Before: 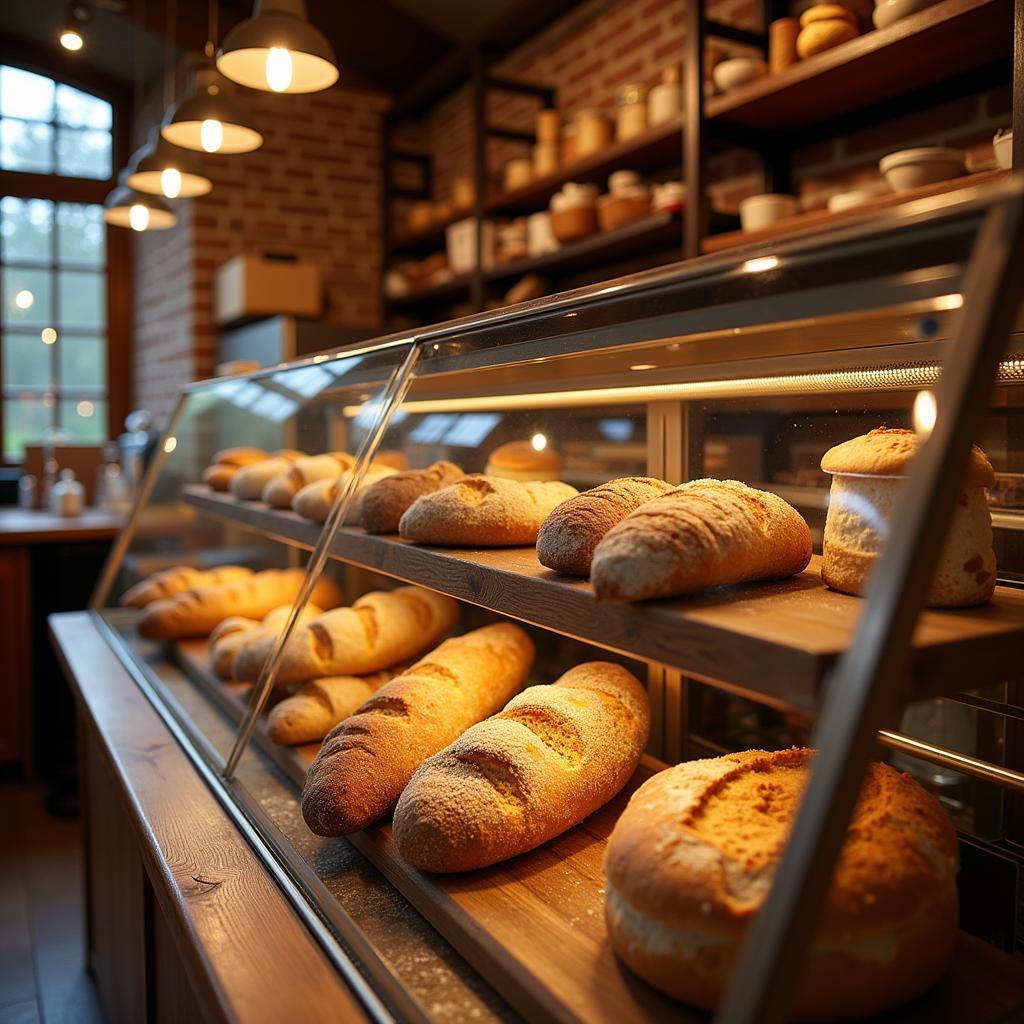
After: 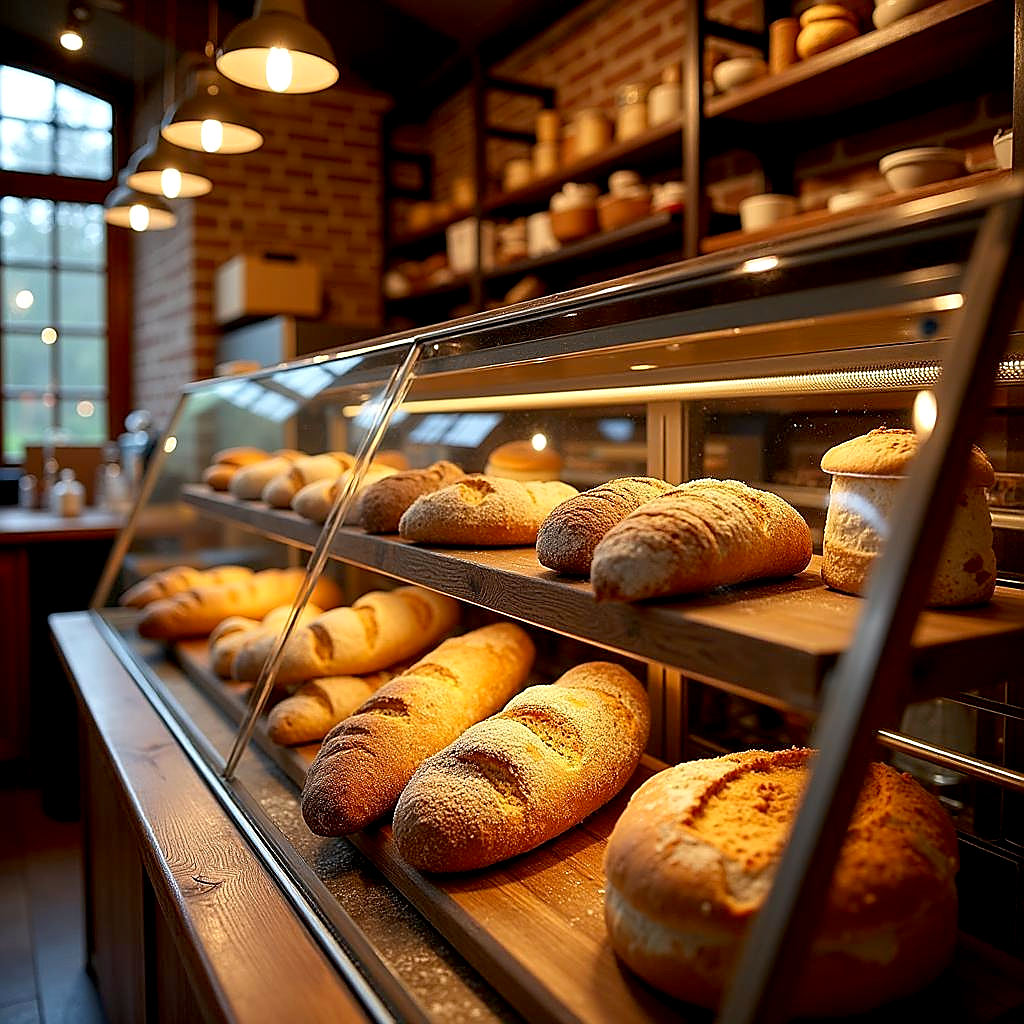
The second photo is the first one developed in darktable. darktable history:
sharpen: radius 1.4, amount 1.25, threshold 0.7
exposure: black level correction 0.007, exposure 0.159 EV, compensate highlight preservation false
